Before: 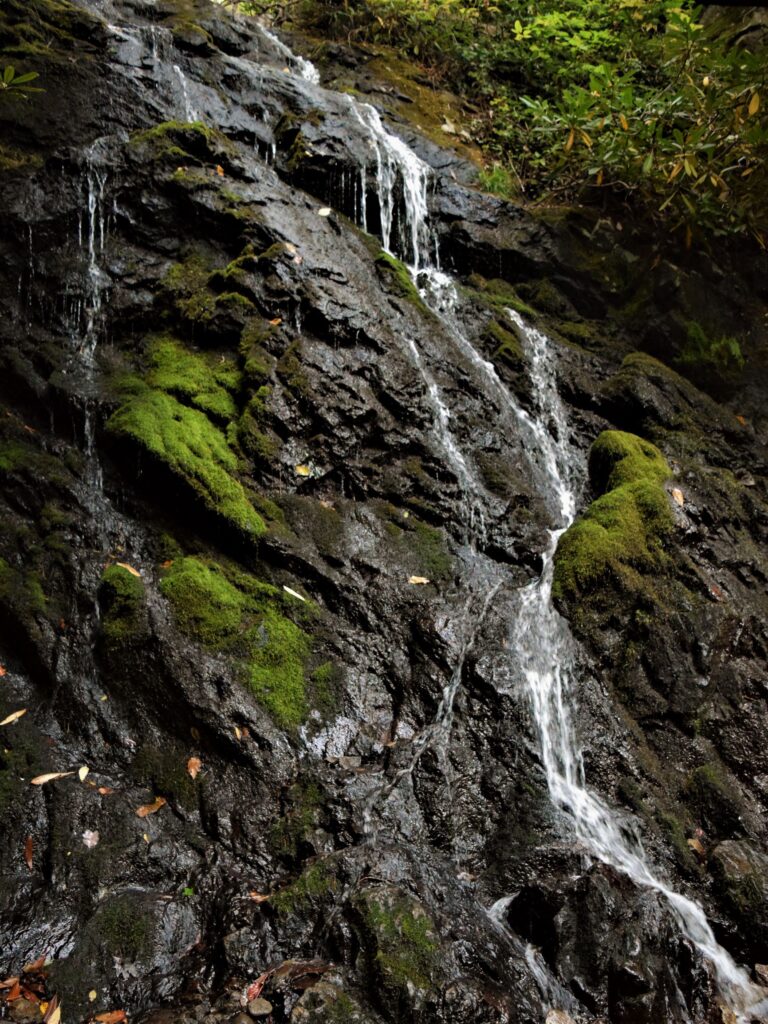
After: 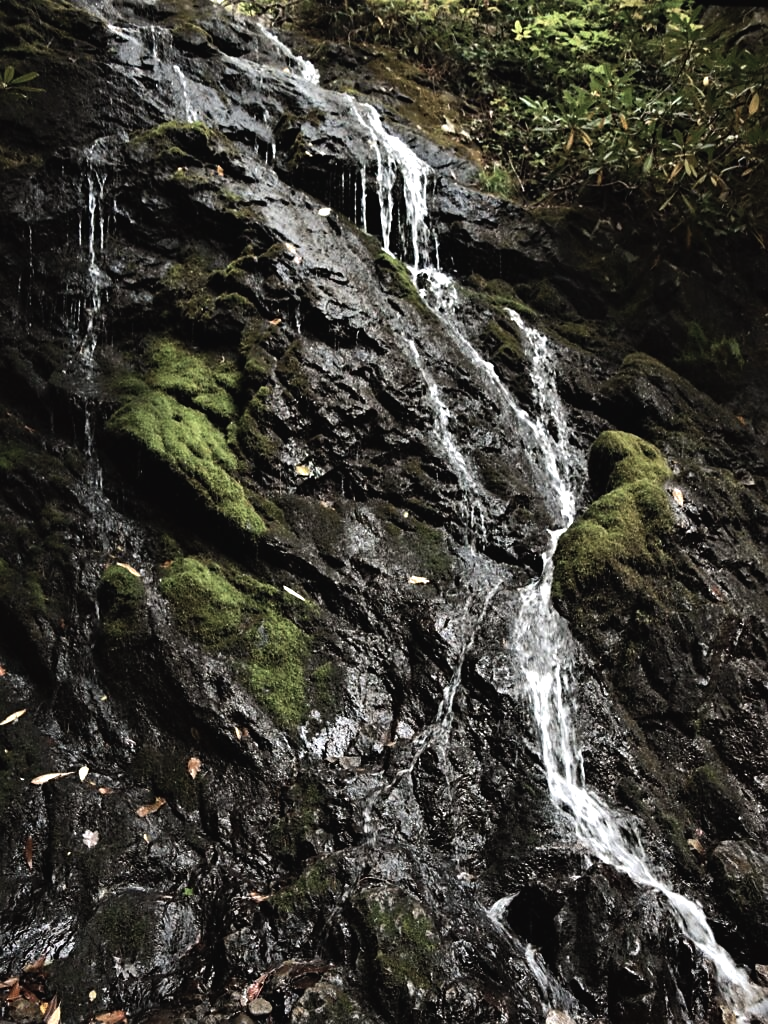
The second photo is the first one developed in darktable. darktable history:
contrast brightness saturation: contrast -0.05, saturation -0.41
tone equalizer: -8 EV -0.75 EV, -7 EV -0.7 EV, -6 EV -0.6 EV, -5 EV -0.4 EV, -3 EV 0.4 EV, -2 EV 0.6 EV, -1 EV 0.7 EV, +0 EV 0.75 EV, edges refinement/feathering 500, mask exposure compensation -1.57 EV, preserve details no
sharpen: radius 1.559, amount 0.373, threshold 1.271
